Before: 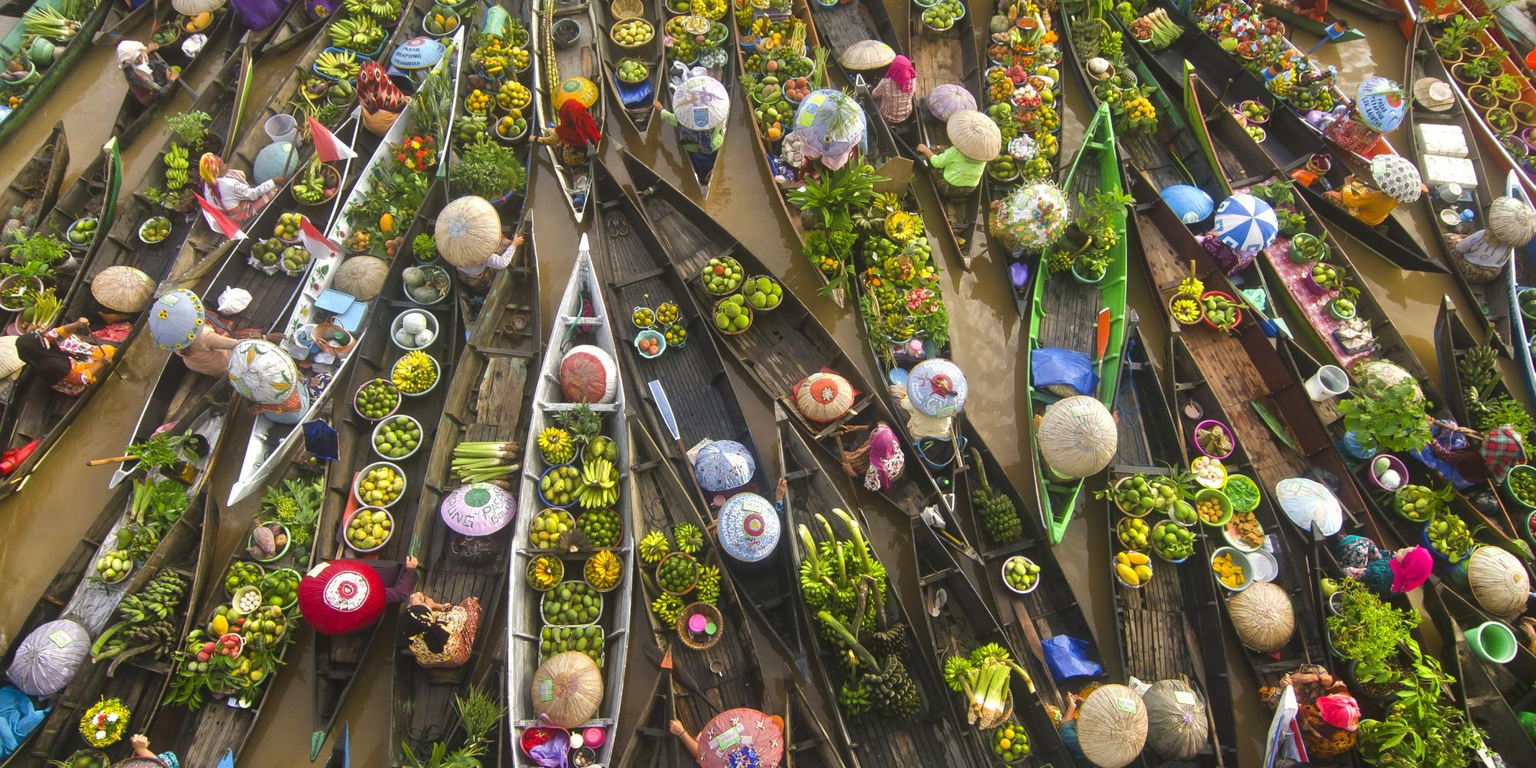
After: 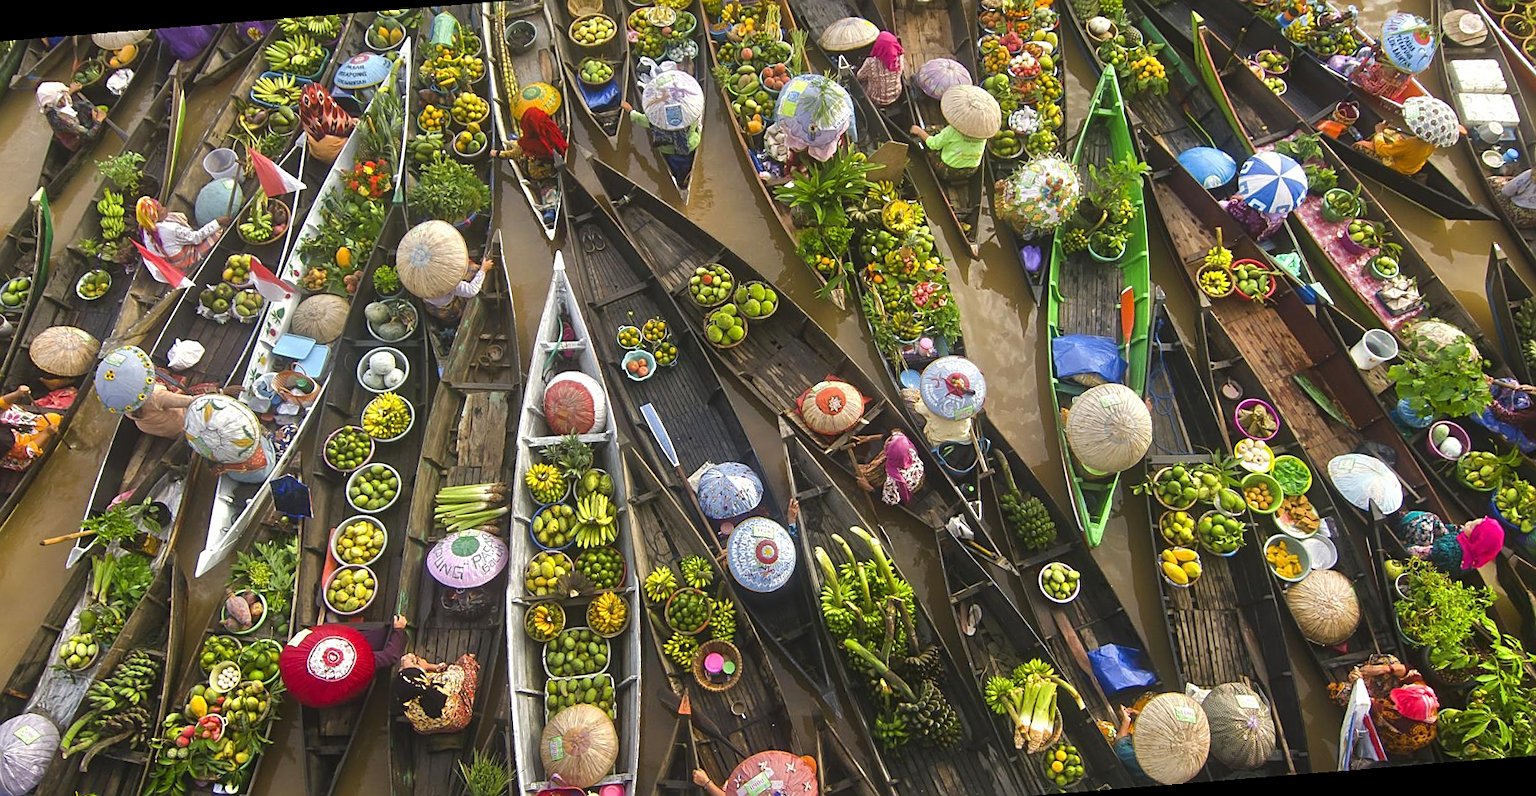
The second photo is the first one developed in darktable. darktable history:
rotate and perspective: rotation -4.57°, crop left 0.054, crop right 0.944, crop top 0.087, crop bottom 0.914
sharpen: on, module defaults
